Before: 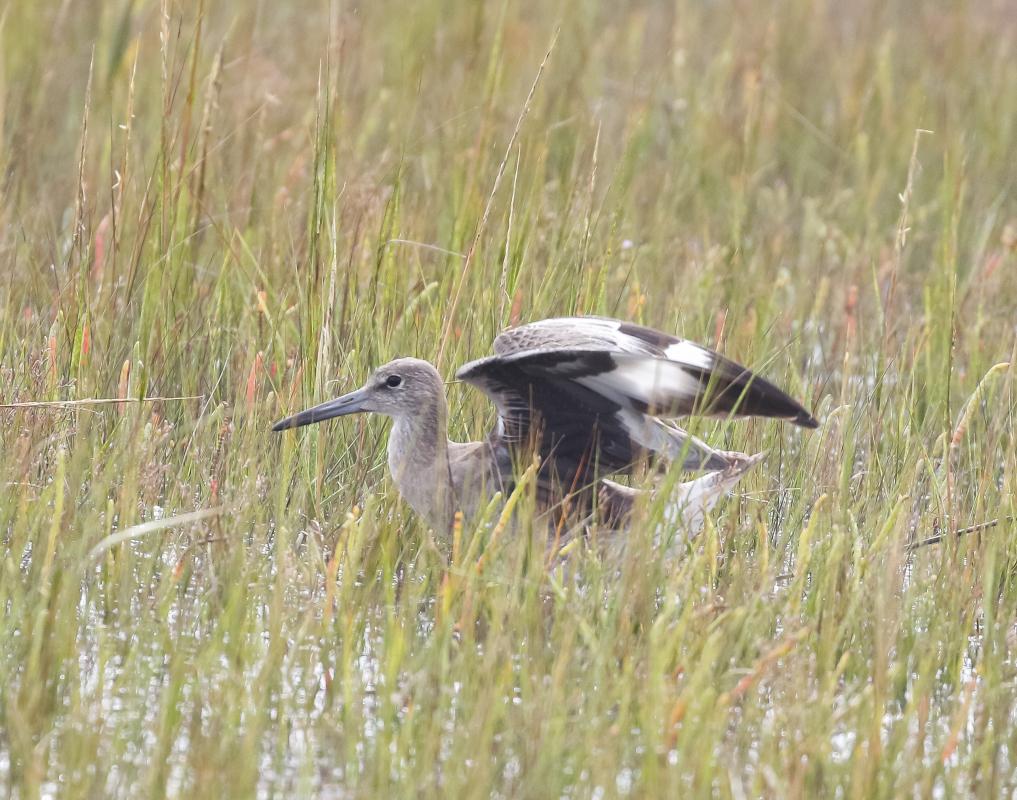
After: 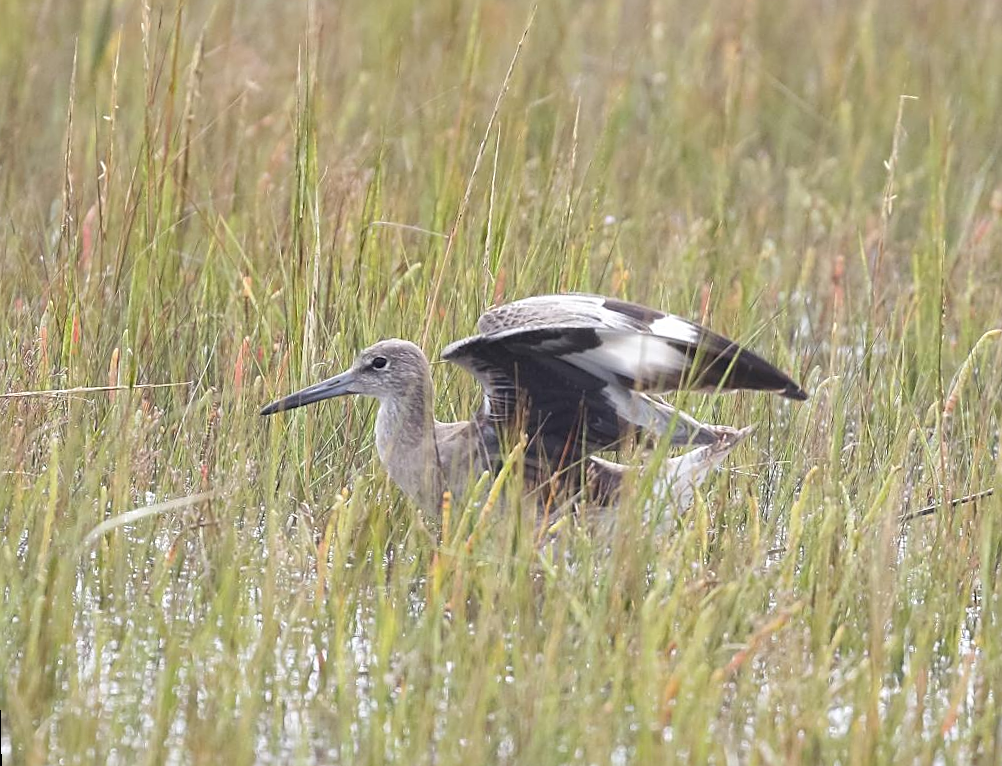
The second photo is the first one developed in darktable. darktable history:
crop: top 0.05%, bottom 0.098%
exposure: compensate highlight preservation false
rotate and perspective: rotation -1.32°, lens shift (horizontal) -0.031, crop left 0.015, crop right 0.985, crop top 0.047, crop bottom 0.982
sharpen: on, module defaults
